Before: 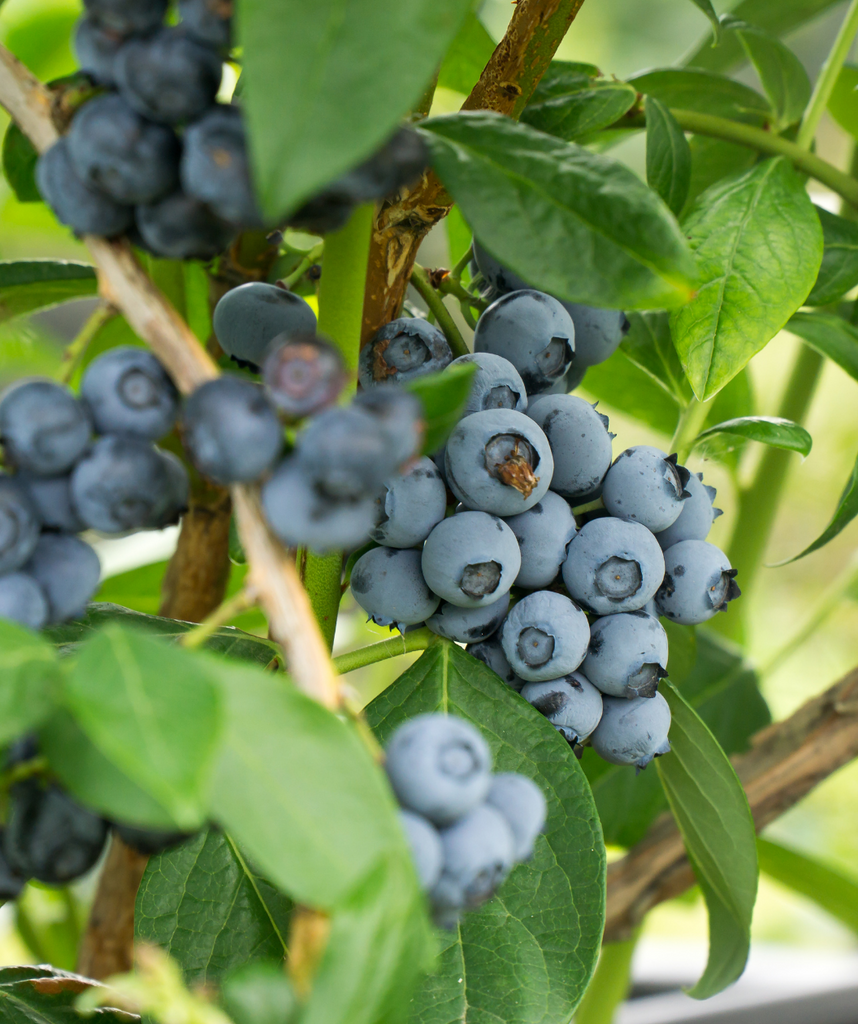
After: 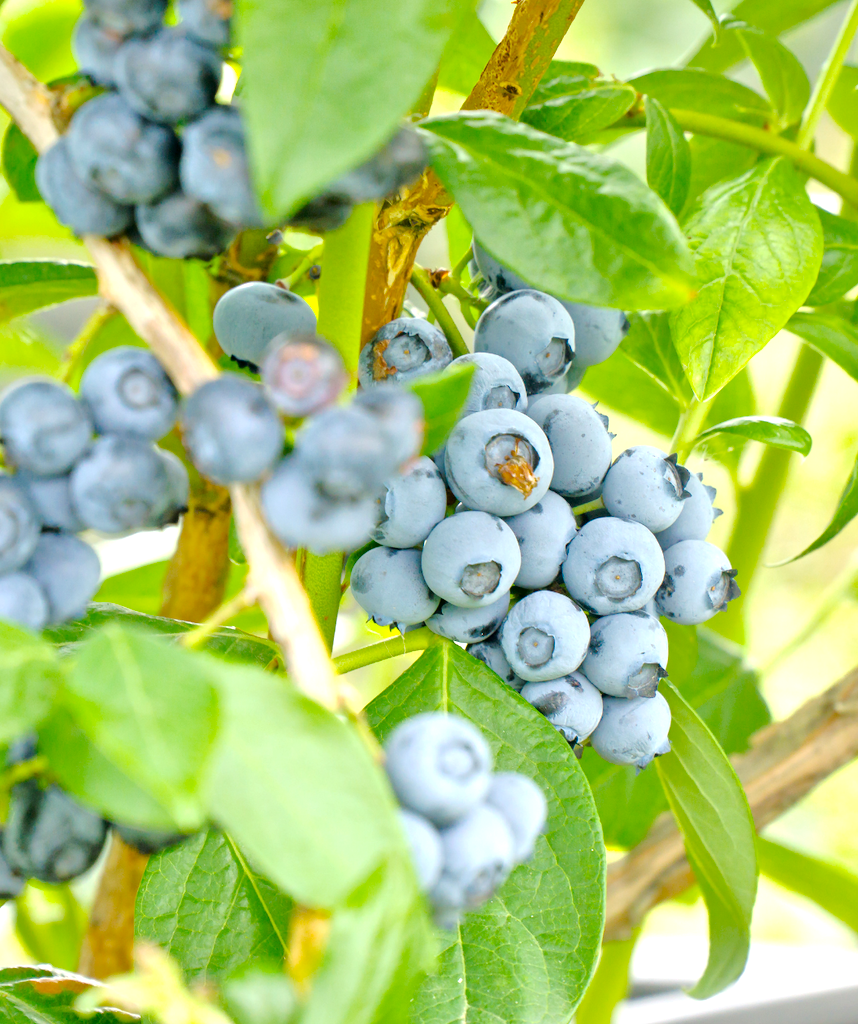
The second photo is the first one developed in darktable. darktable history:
color balance rgb: linear chroma grading › shadows 16%, perceptual saturation grading › global saturation 8%, perceptual saturation grading › shadows 4%, perceptual brilliance grading › global brilliance 2%, perceptual brilliance grading › highlights 8%, perceptual brilliance grading › shadows -4%, global vibrance 16%, saturation formula JzAzBz (2021)
tone equalizer: -7 EV 0.15 EV, -6 EV 0.6 EV, -5 EV 1.15 EV, -4 EV 1.33 EV, -3 EV 1.15 EV, -2 EV 0.6 EV, -1 EV 0.15 EV, mask exposure compensation -0.5 EV
exposure: exposure 0.566 EV, compensate highlight preservation false
base curve: curves: ch0 [(0, 0) (0.158, 0.273) (0.879, 0.895) (1, 1)], preserve colors none
